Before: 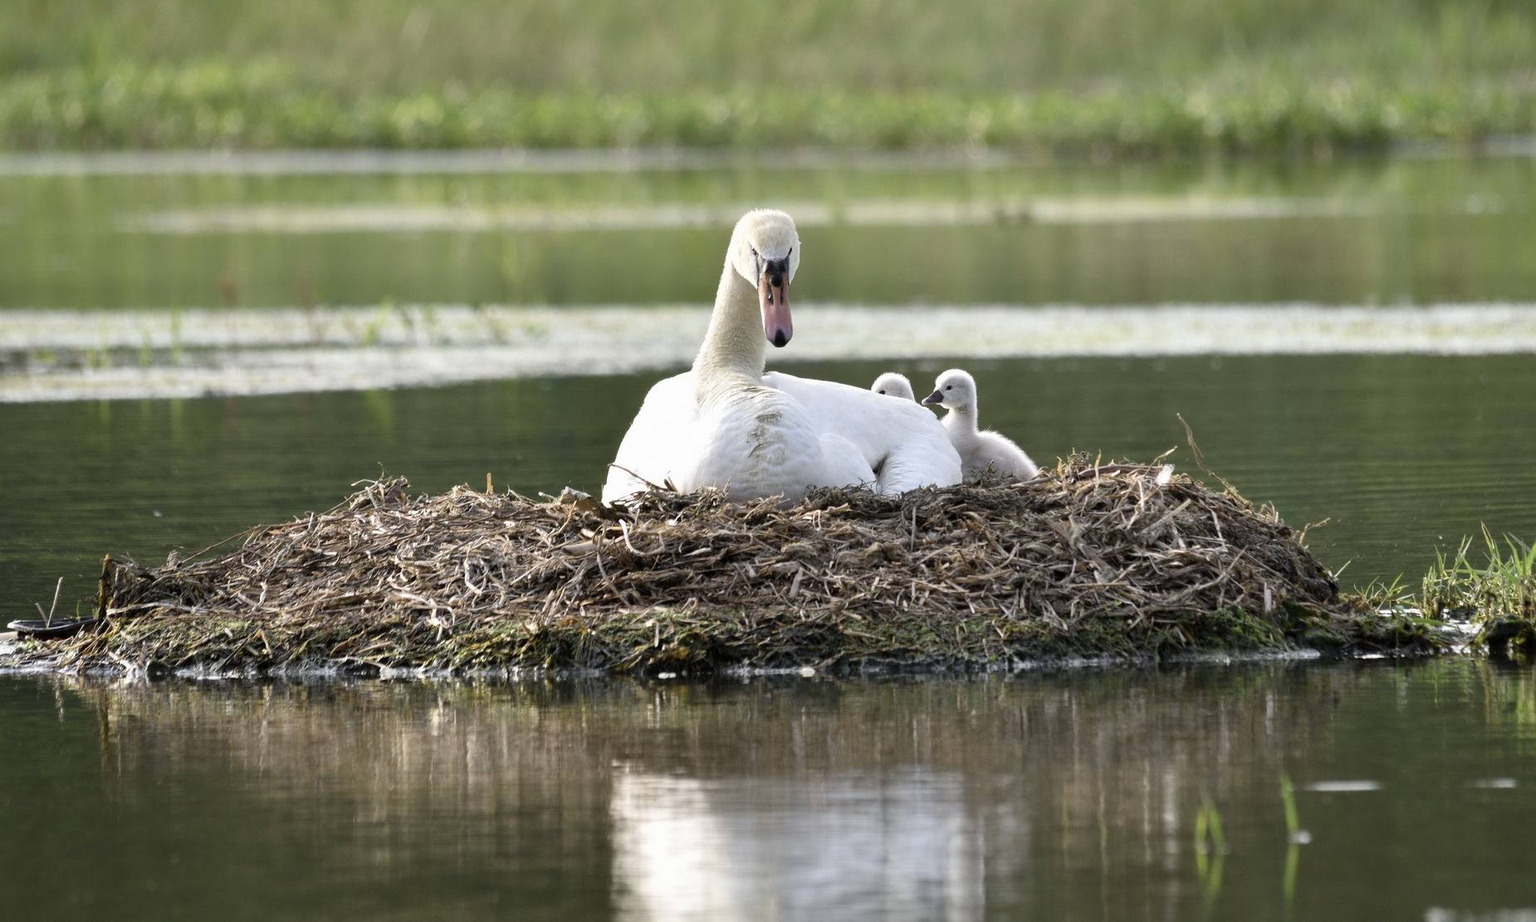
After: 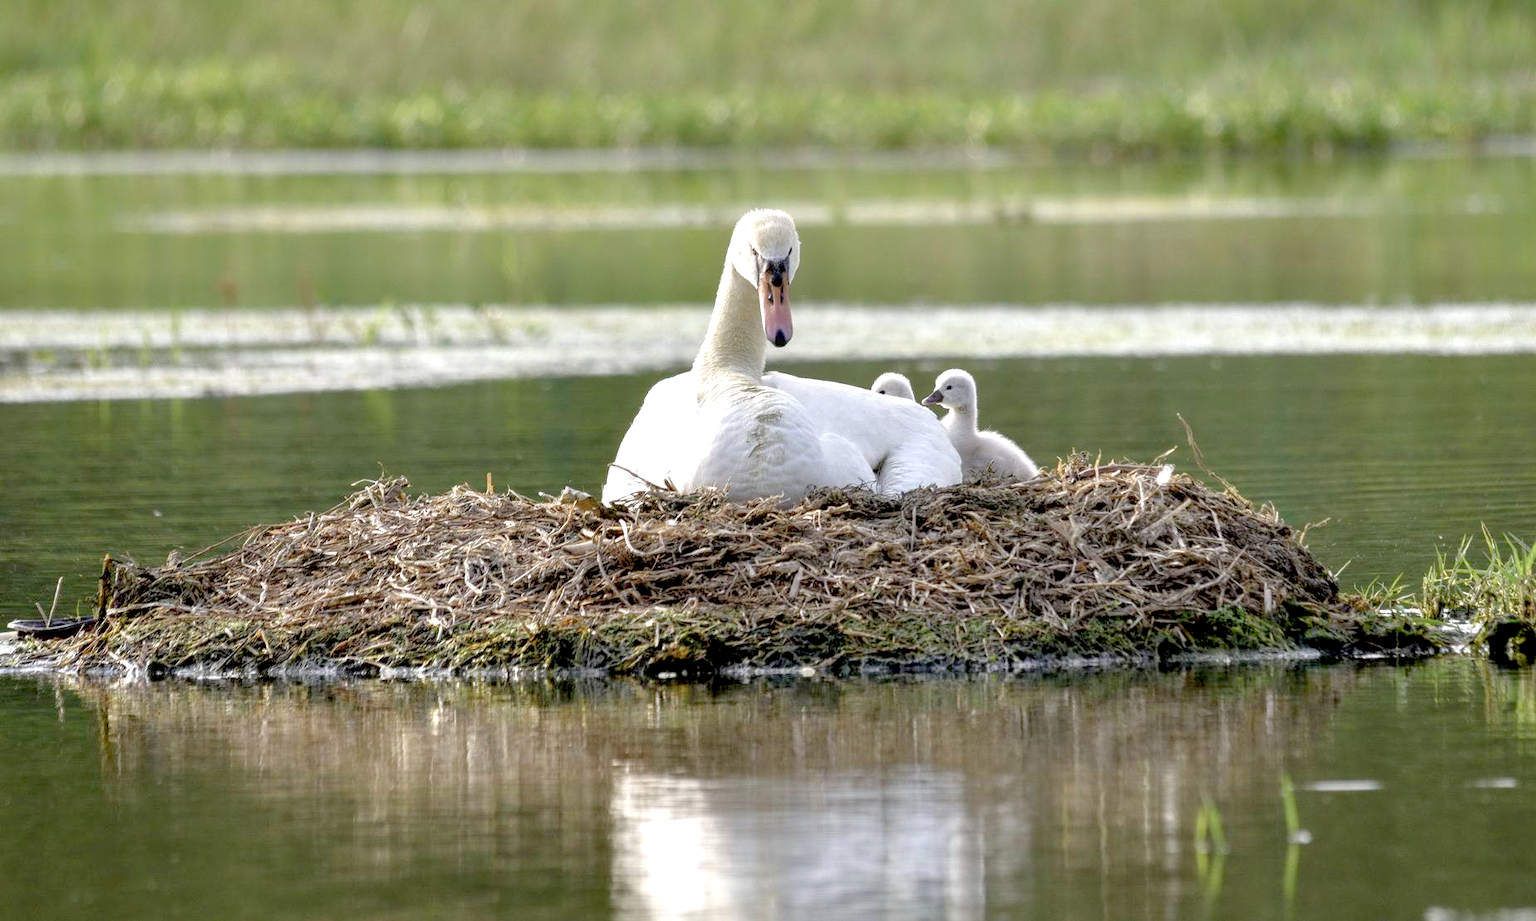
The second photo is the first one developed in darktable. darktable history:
tone curve: curves: ch0 [(0, 0) (0.004, 0.008) (0.077, 0.156) (0.169, 0.29) (0.774, 0.774) (1, 1)], color space Lab, linked channels, preserve colors none
exposure: black level correction 0.009, exposure 0.119 EV, compensate highlight preservation false
local contrast: detail 130%
